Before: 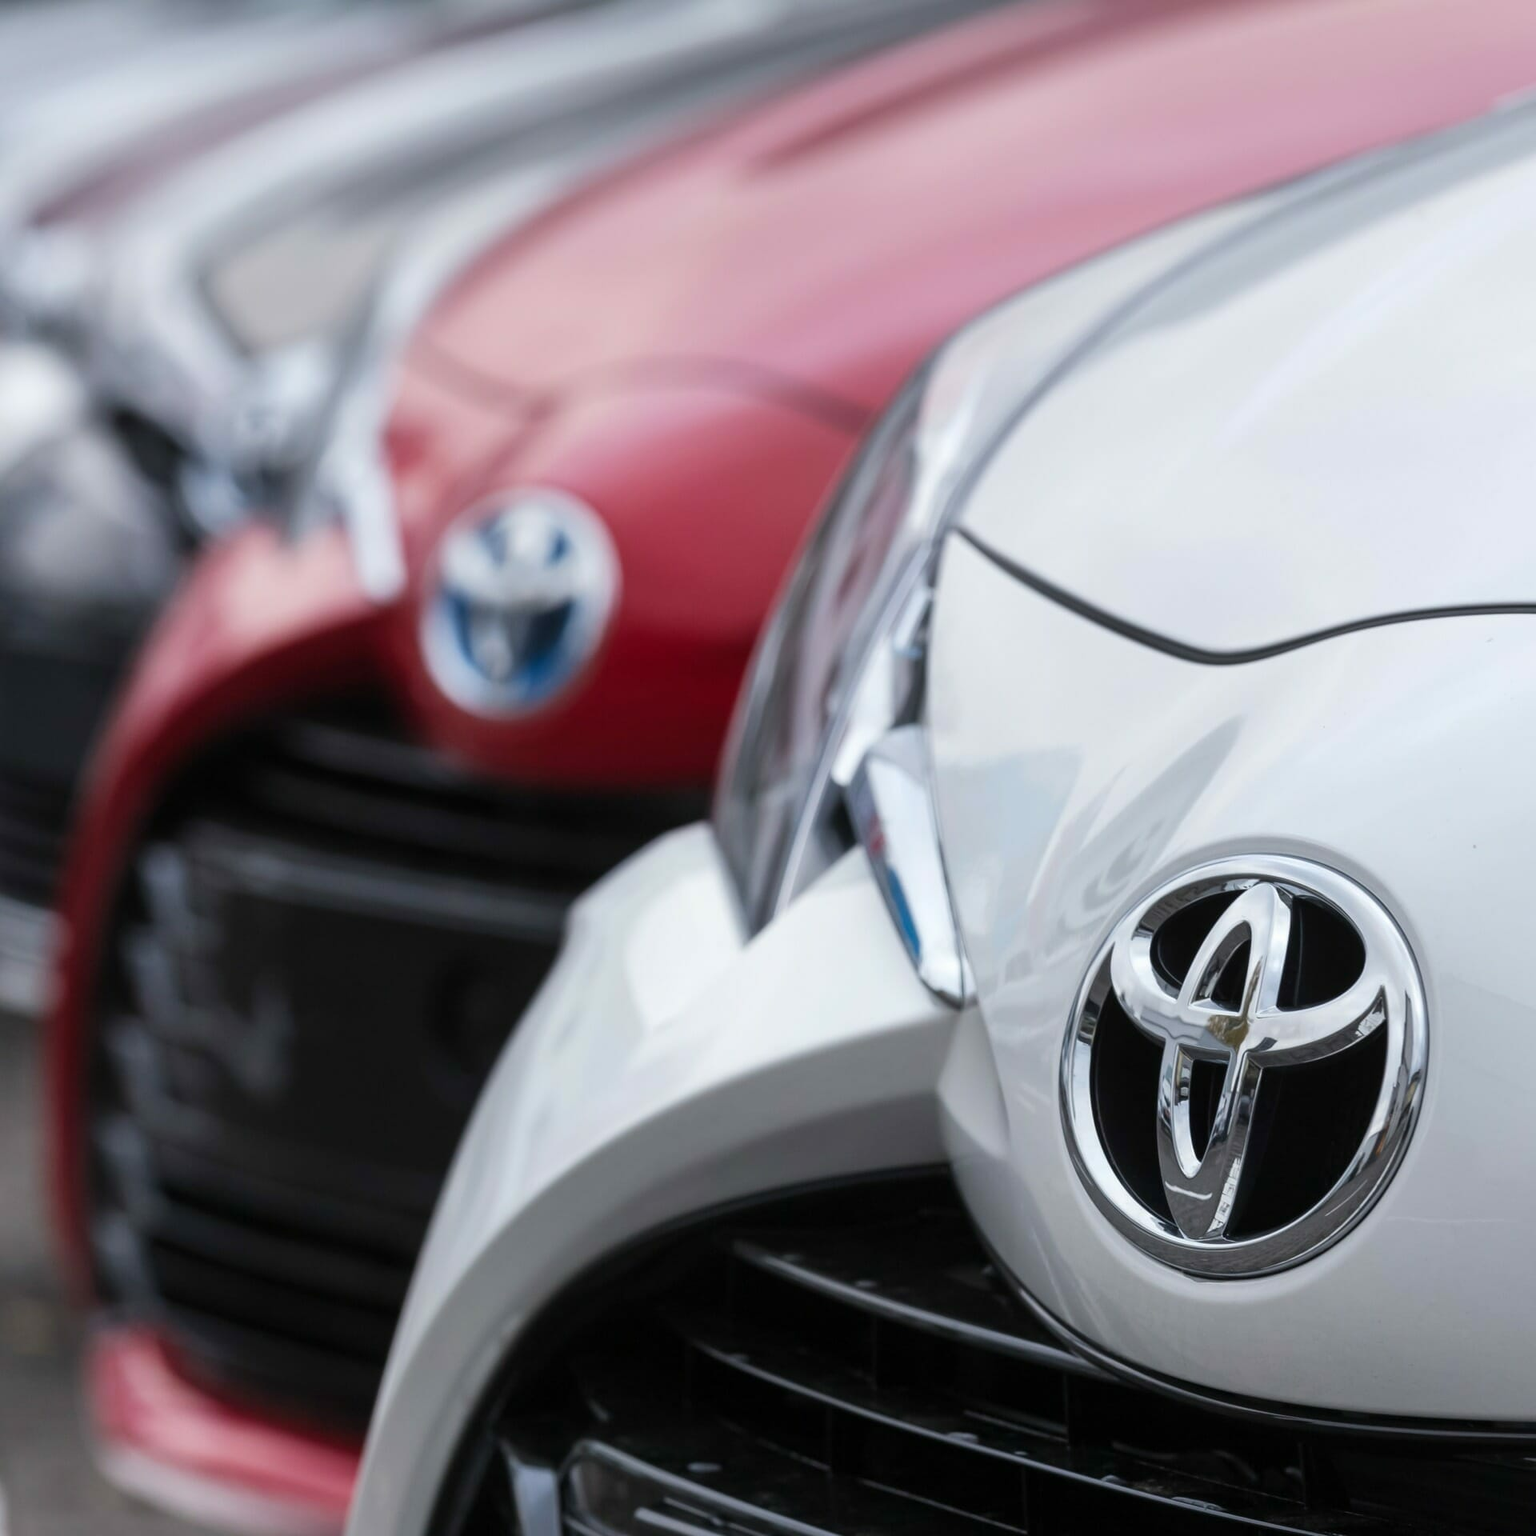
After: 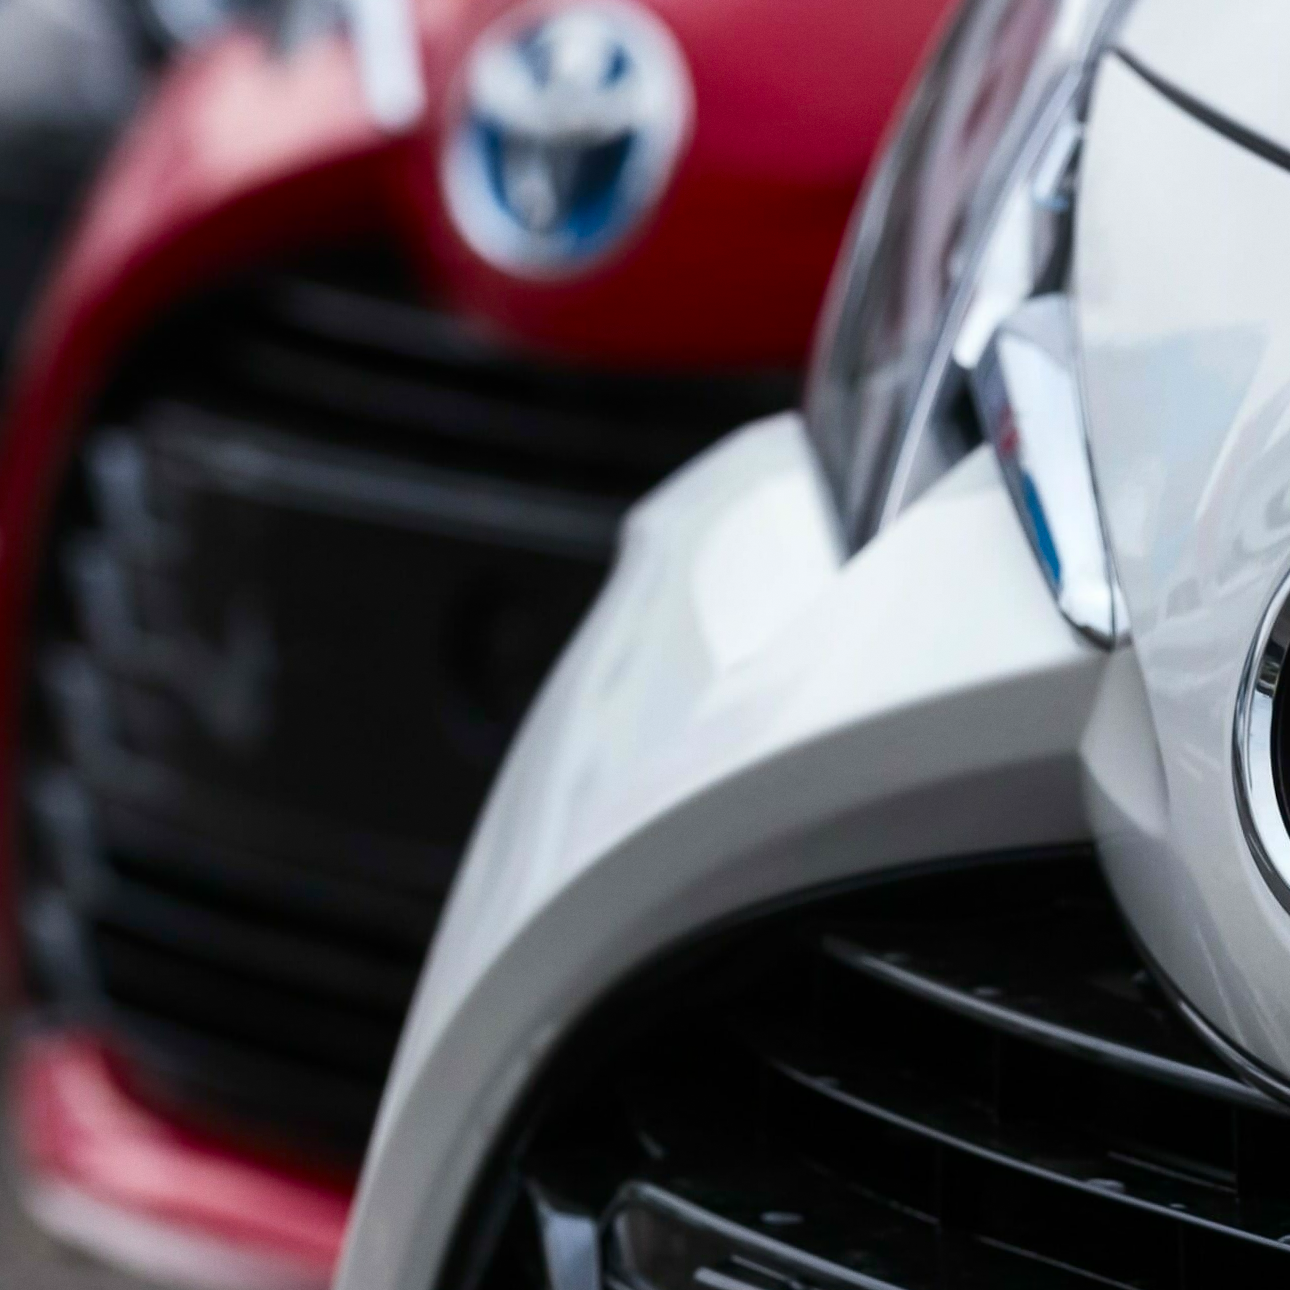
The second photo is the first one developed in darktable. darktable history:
crop and rotate: angle -0.82°, left 3.85%, top 31.828%, right 27.992%
grain: coarseness 0.09 ISO, strength 10%
contrast brightness saturation: contrast 0.13, brightness -0.05, saturation 0.16
